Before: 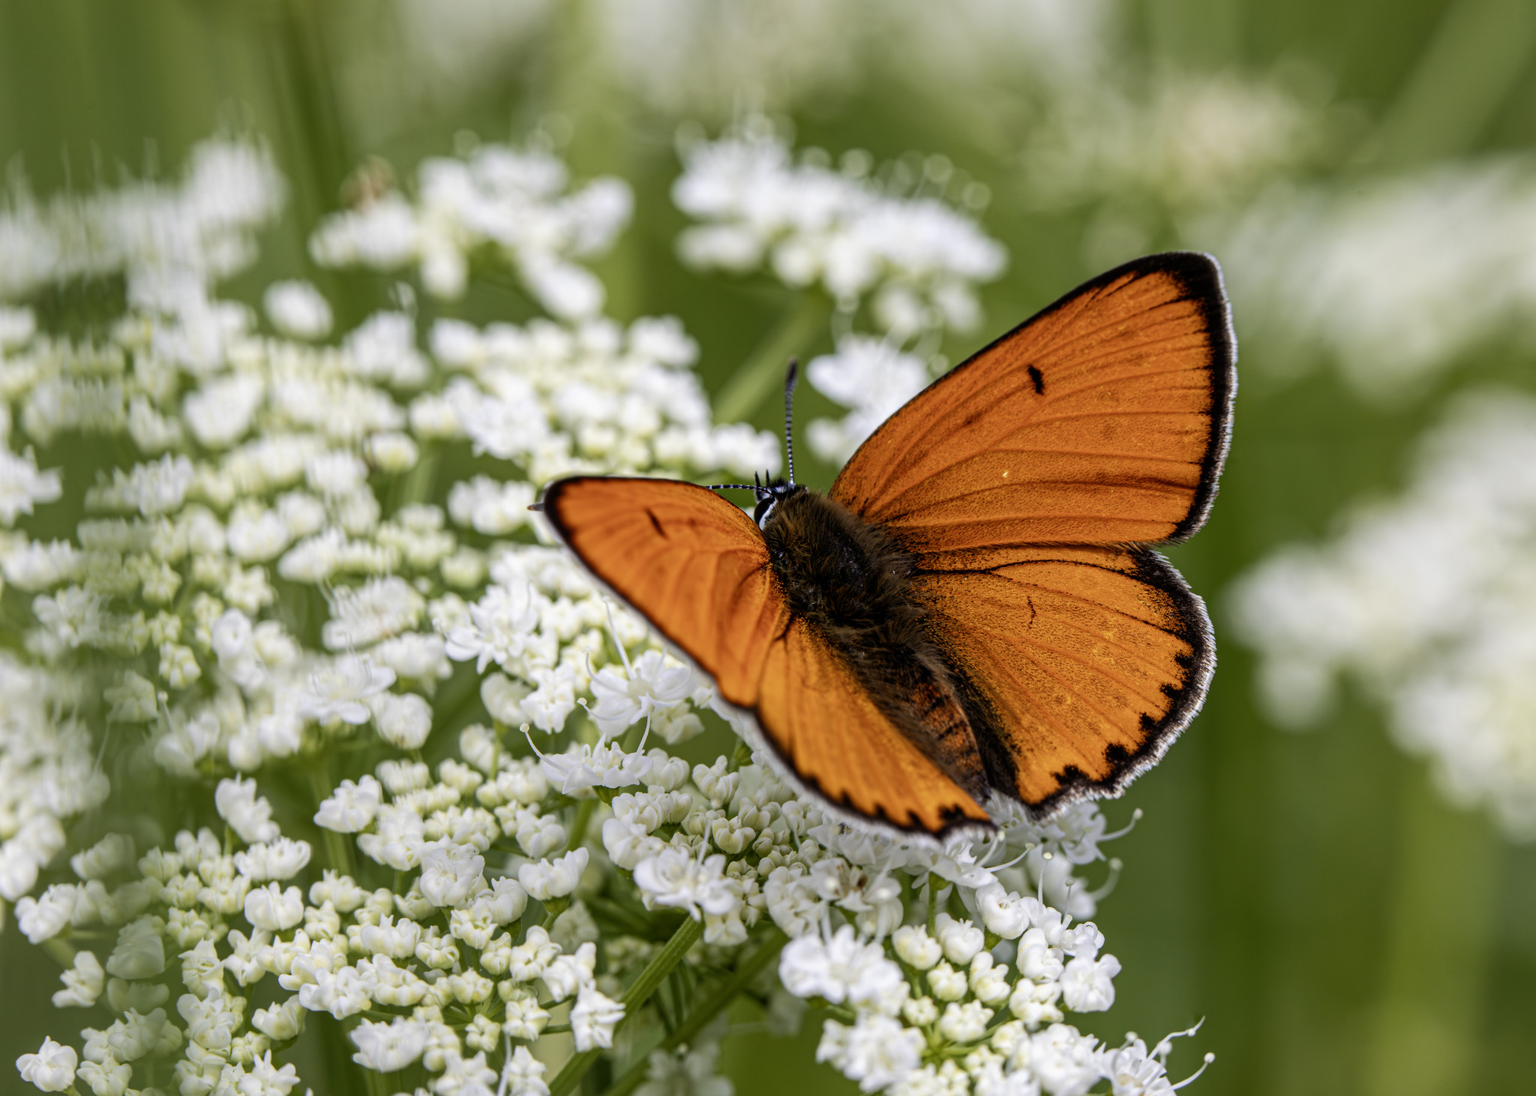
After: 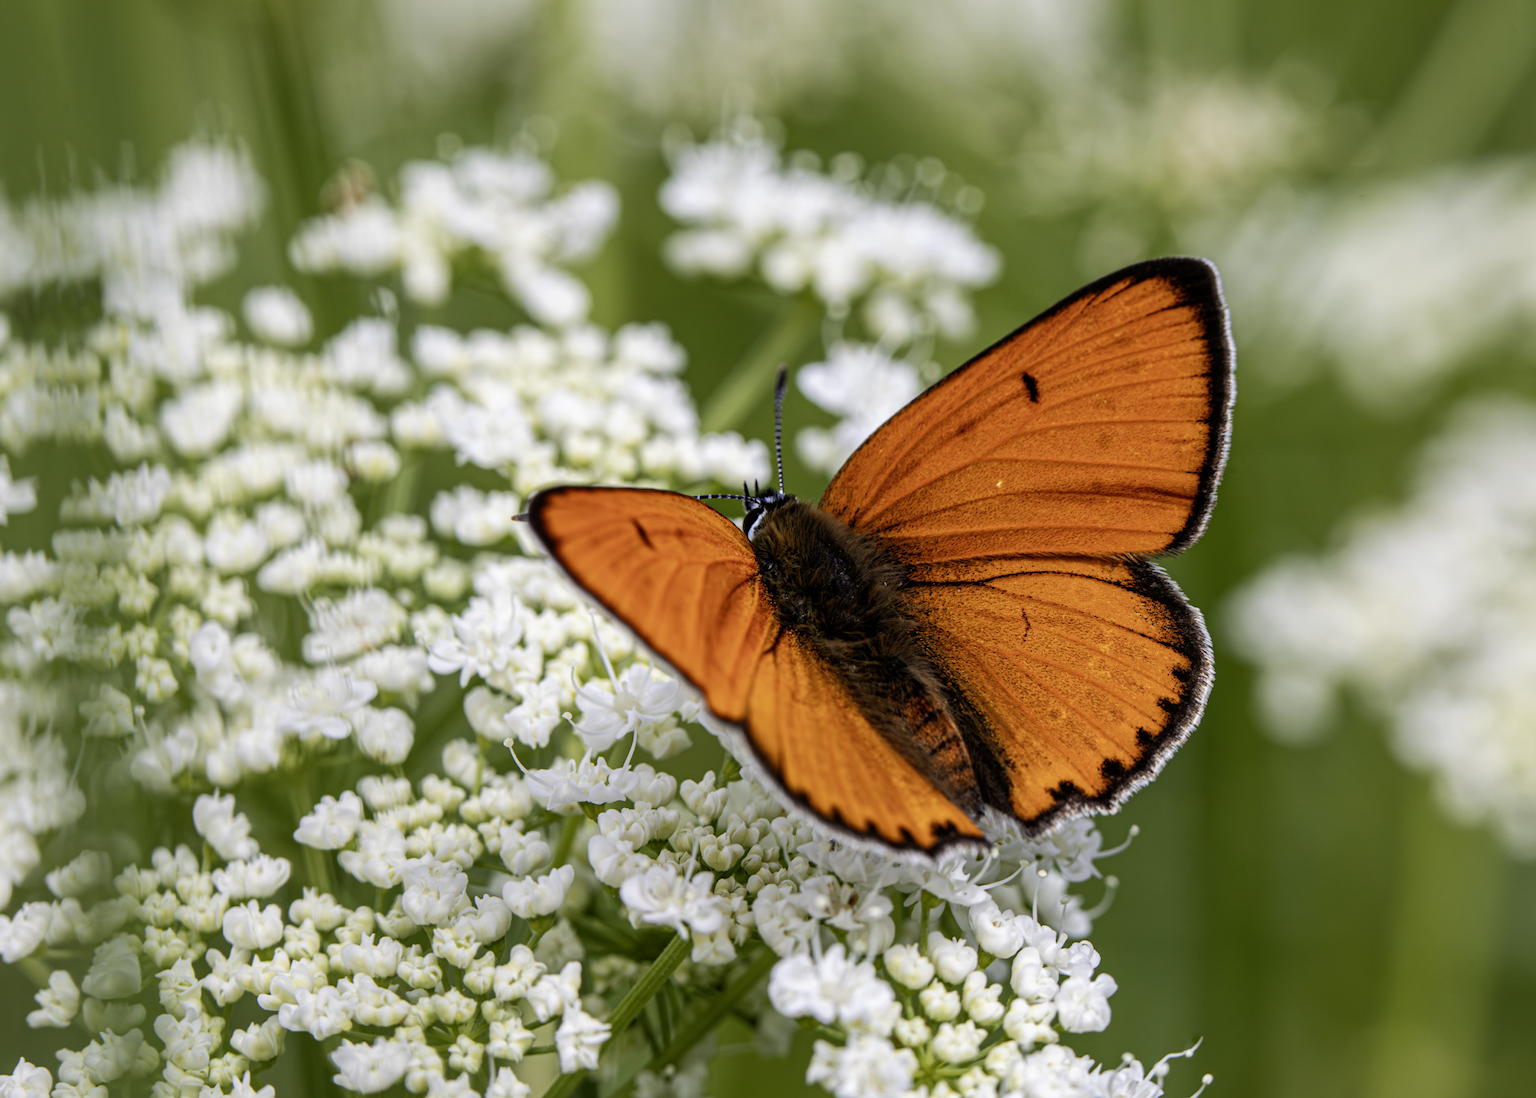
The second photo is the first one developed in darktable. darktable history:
crop: left 1.71%, right 0.283%, bottom 1.756%
